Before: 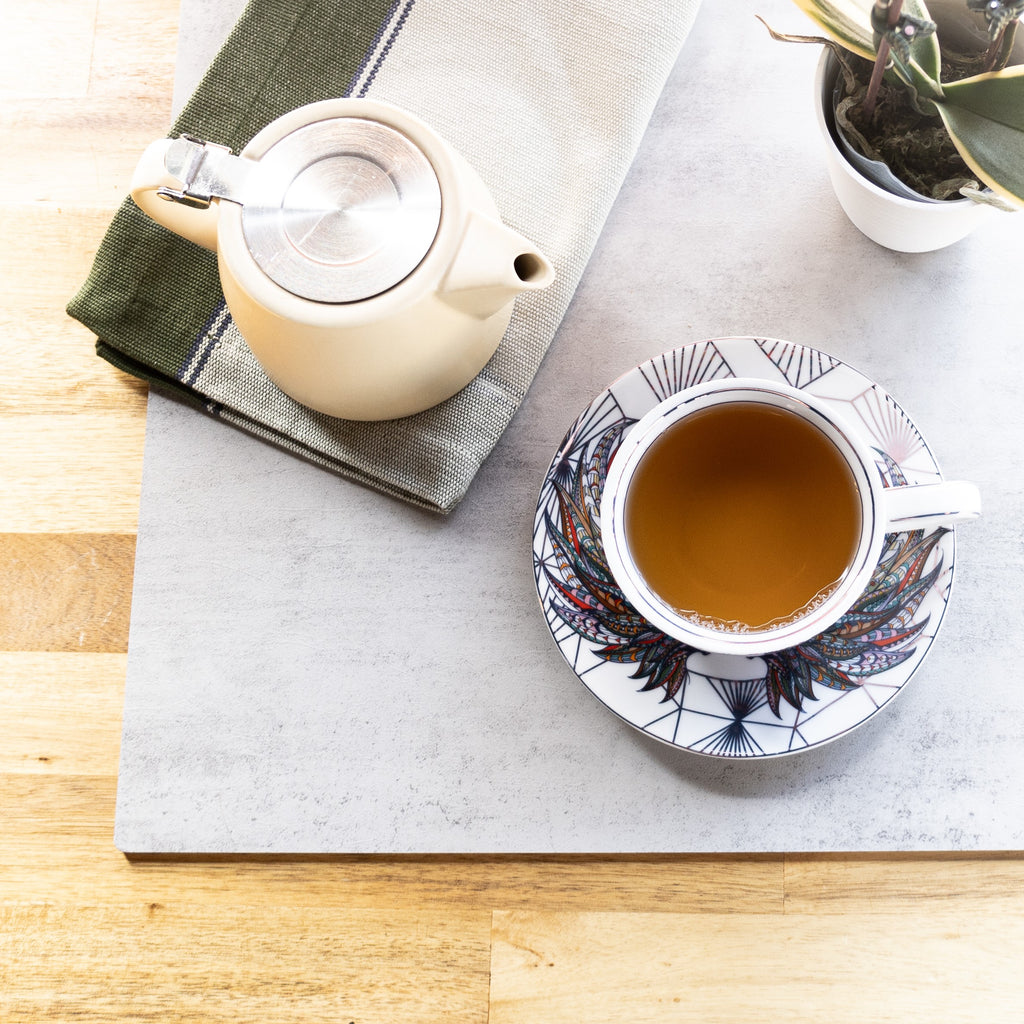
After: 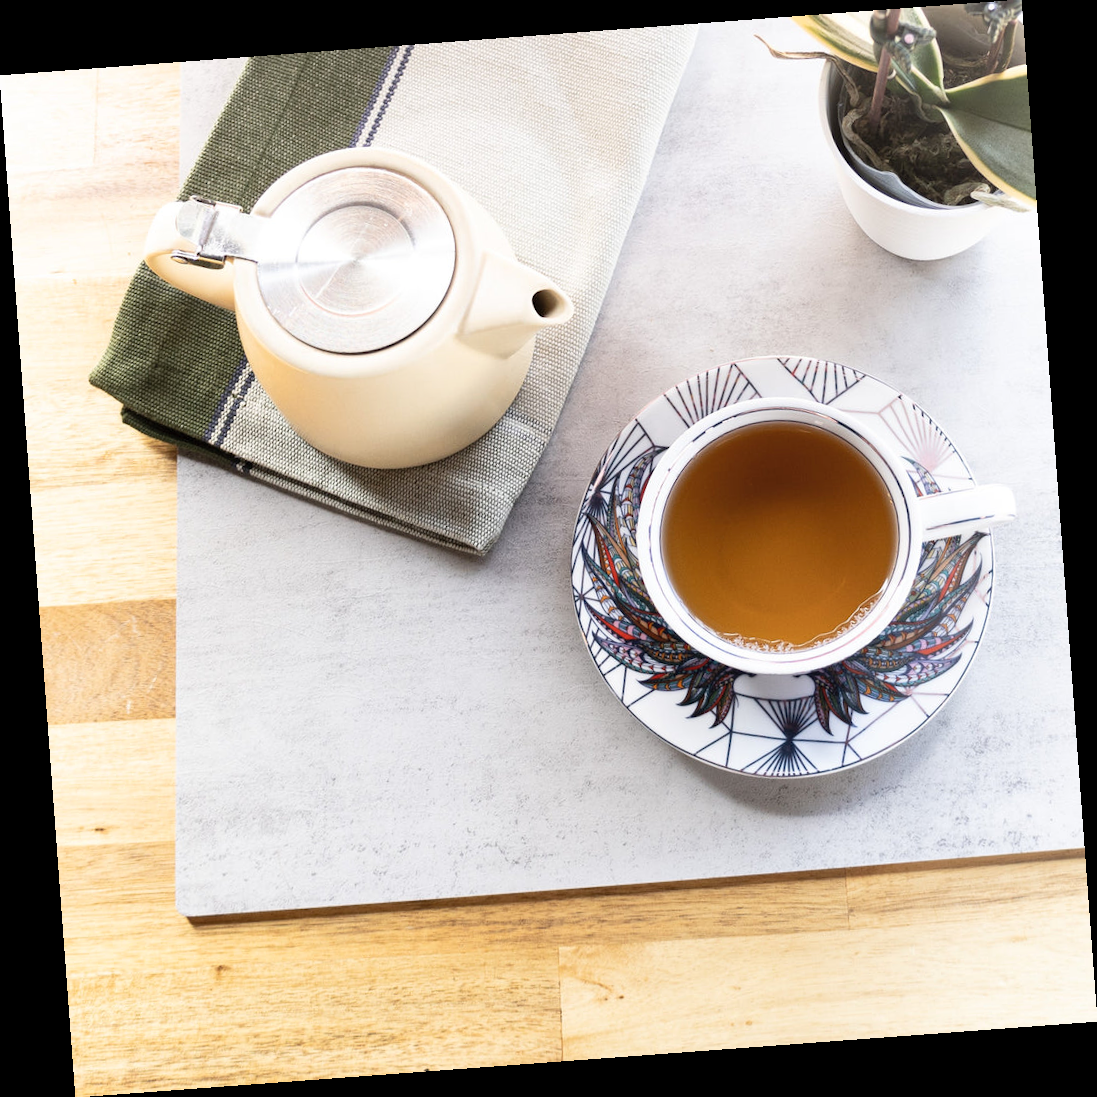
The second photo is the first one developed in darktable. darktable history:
contrast brightness saturation: contrast 0.05, brightness 0.06, saturation 0.01
rotate and perspective: rotation -4.25°, automatic cropping off
